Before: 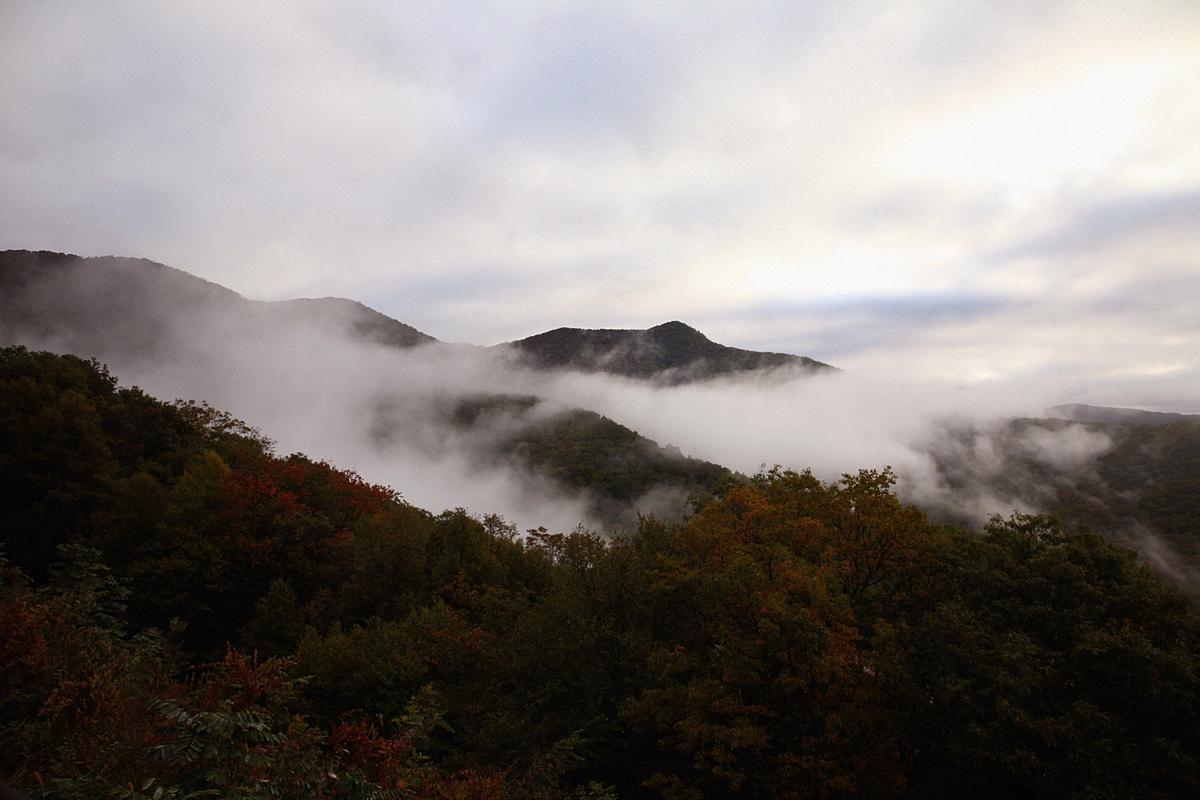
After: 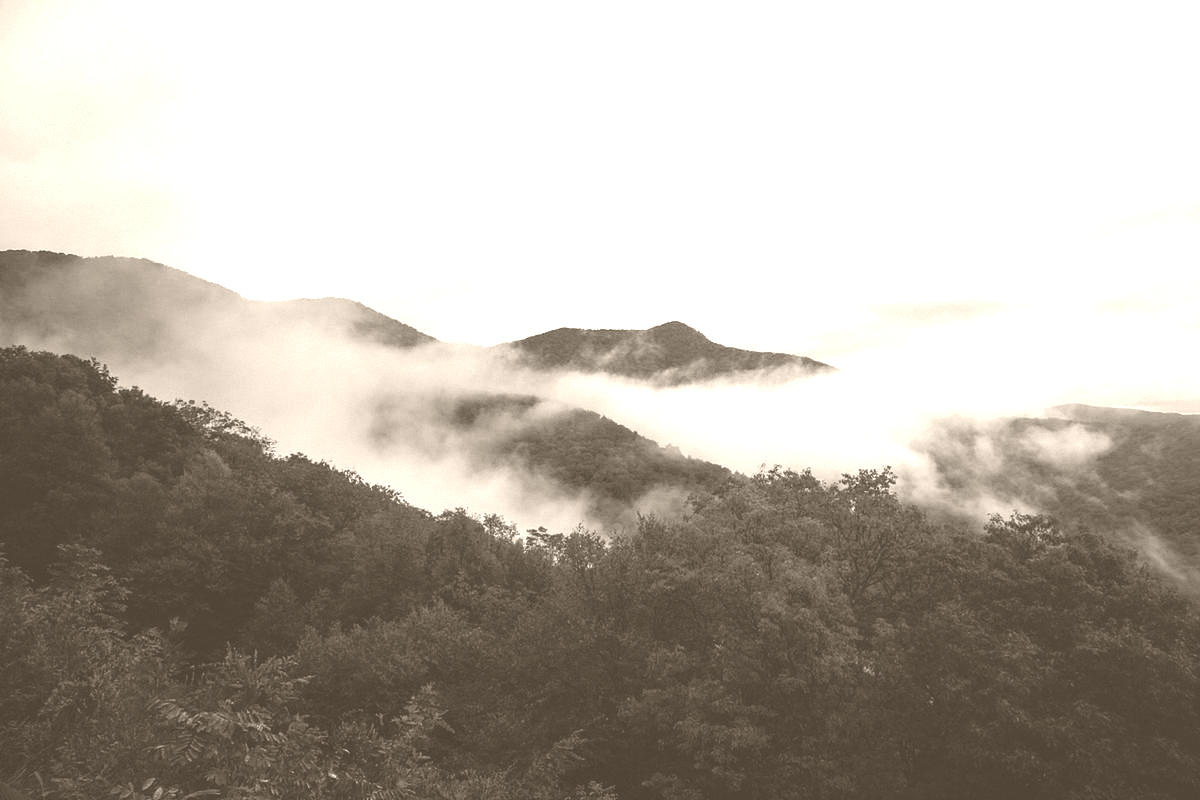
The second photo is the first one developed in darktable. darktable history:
colorize: hue 34.49°, saturation 35.33%, source mix 100%, version 1
local contrast: on, module defaults
contrast brightness saturation: saturation -1
color zones: curves: ch0 [(0.25, 0.5) (0.347, 0.092) (0.75, 0.5)]; ch1 [(0.25, 0.5) (0.33, 0.51) (0.75, 0.5)]
